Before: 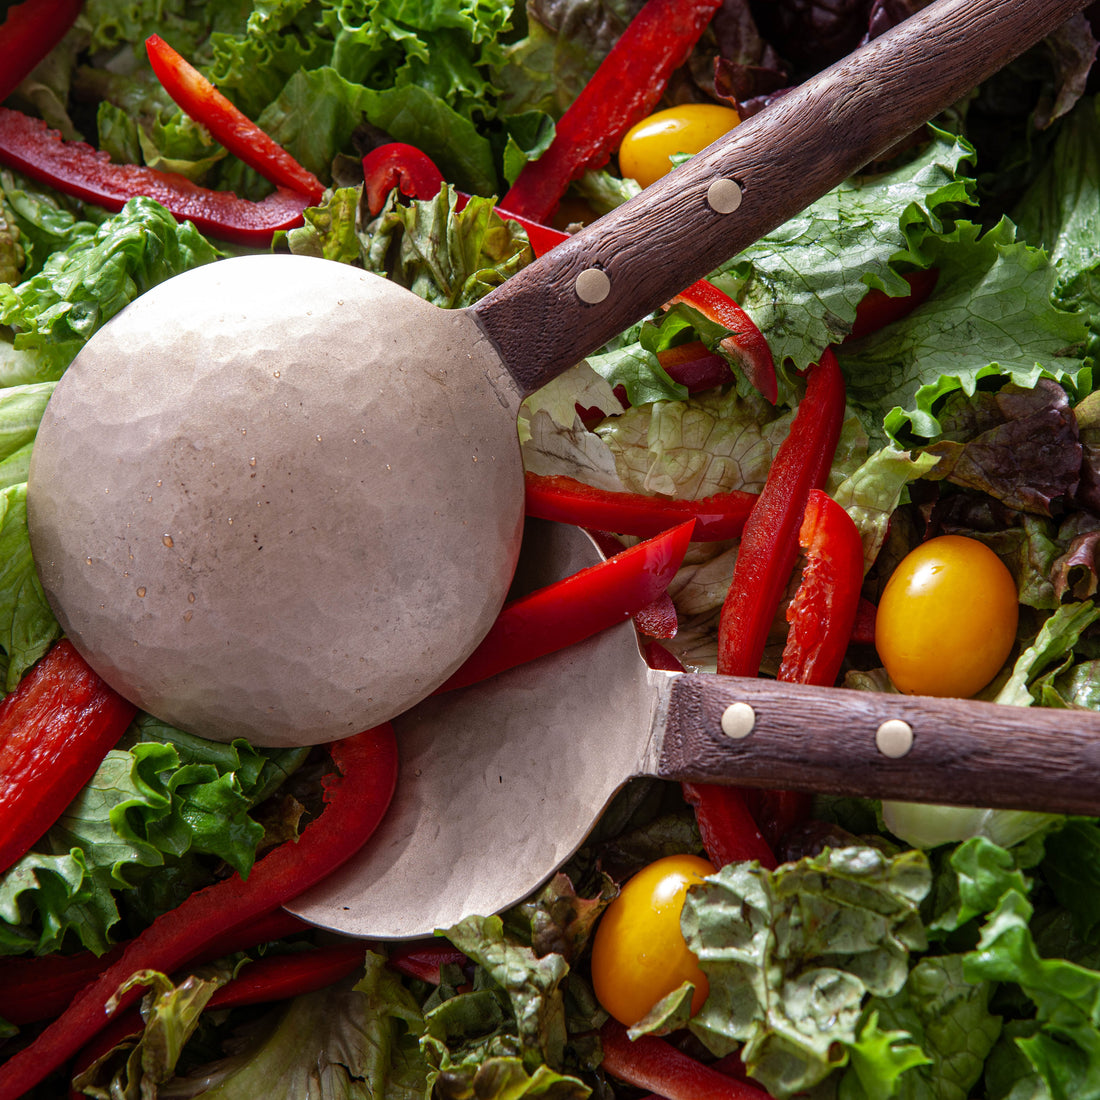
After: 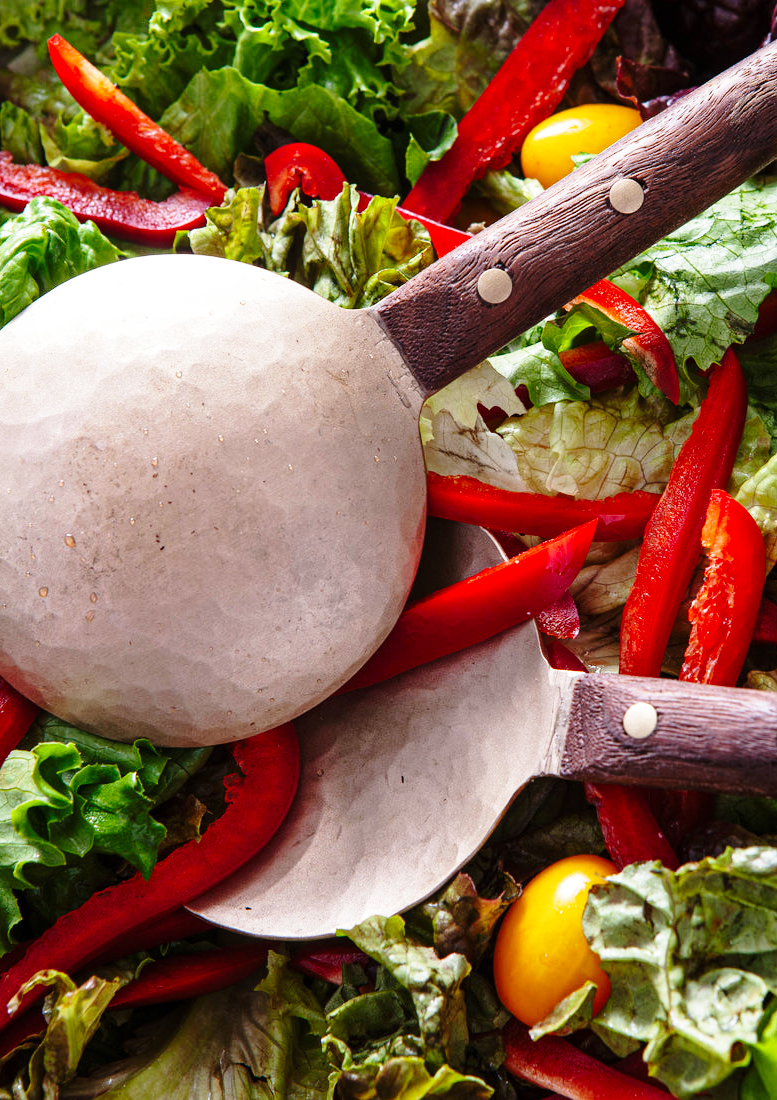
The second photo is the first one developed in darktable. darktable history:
crop and rotate: left 8.984%, right 20.295%
base curve: curves: ch0 [(0, 0) (0.028, 0.03) (0.121, 0.232) (0.46, 0.748) (0.859, 0.968) (1, 1)], preserve colors none
